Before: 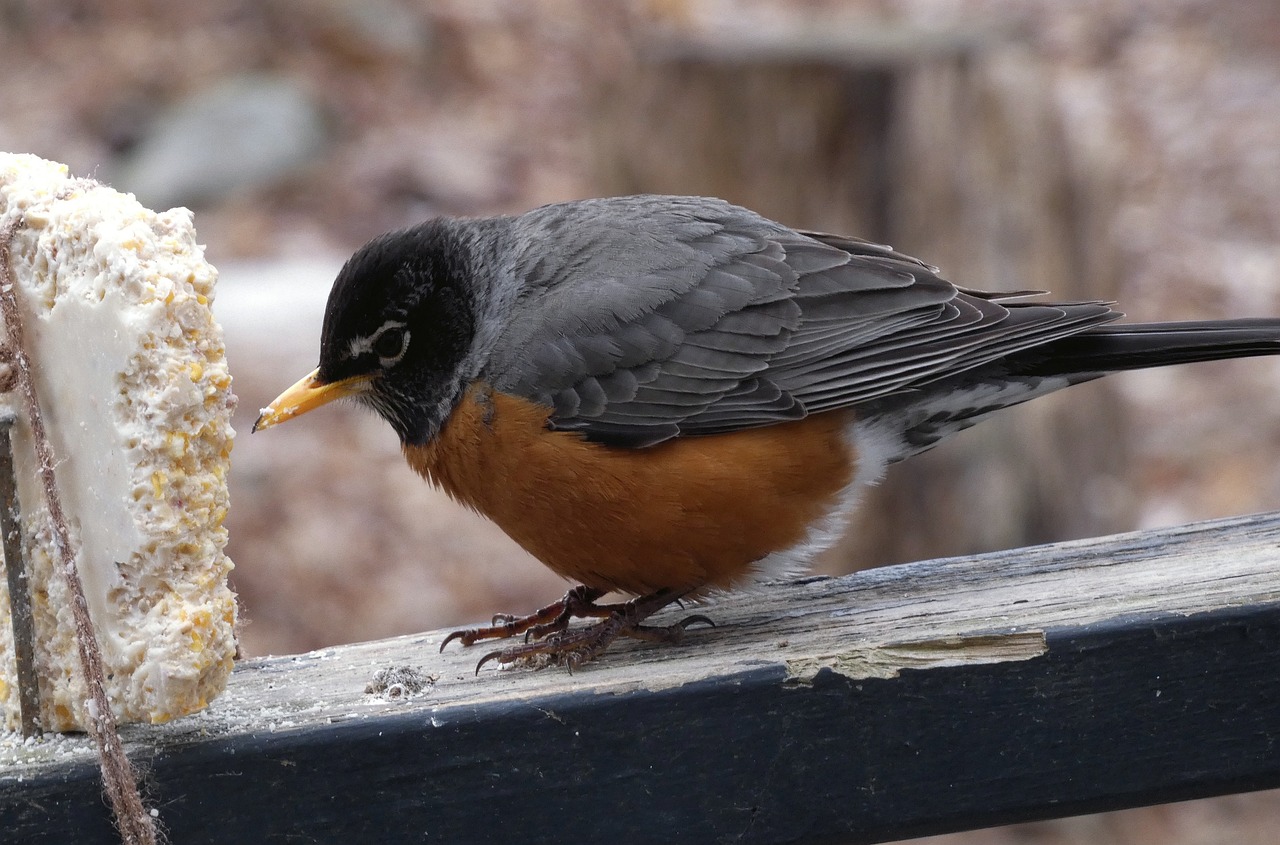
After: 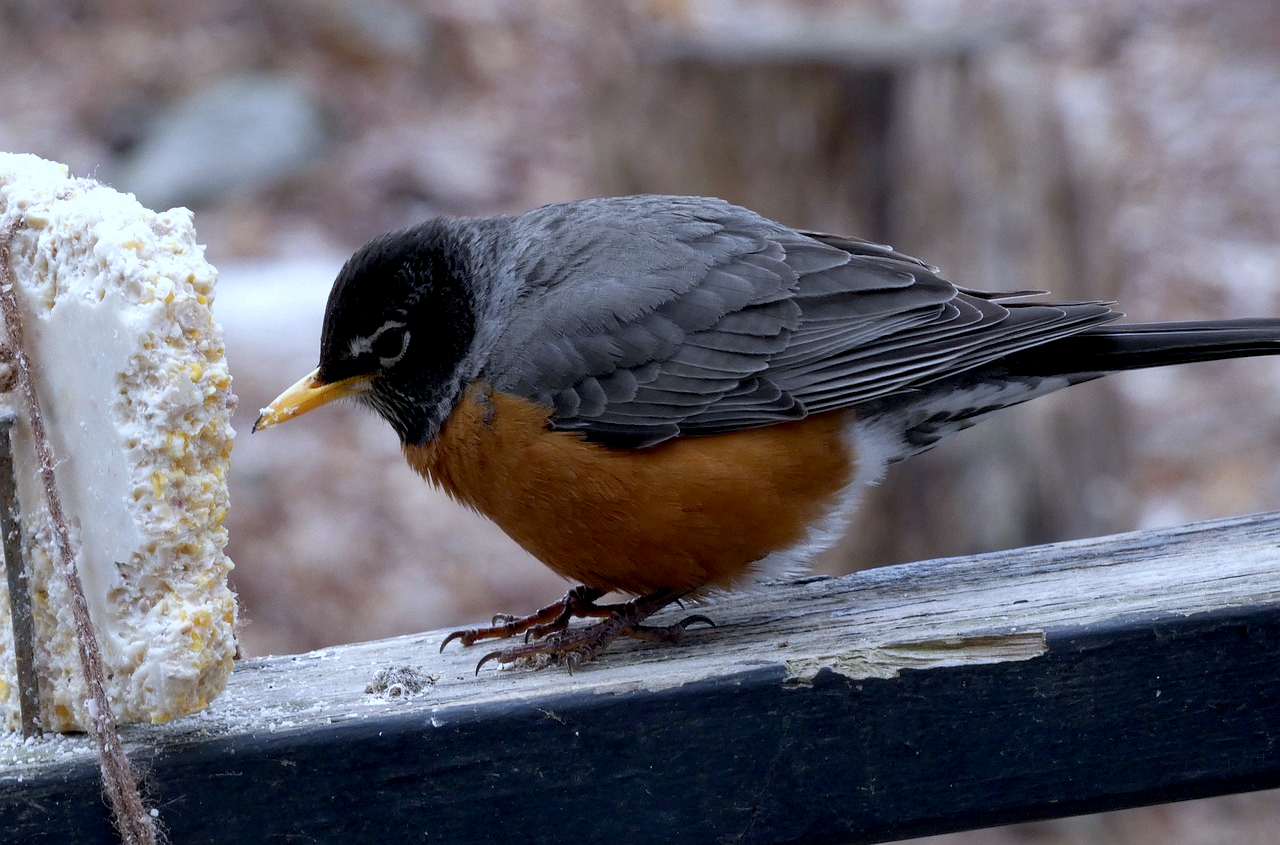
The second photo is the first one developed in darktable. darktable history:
exposure: black level correction 0.009, compensate highlight preservation false
white balance: red 0.931, blue 1.11
